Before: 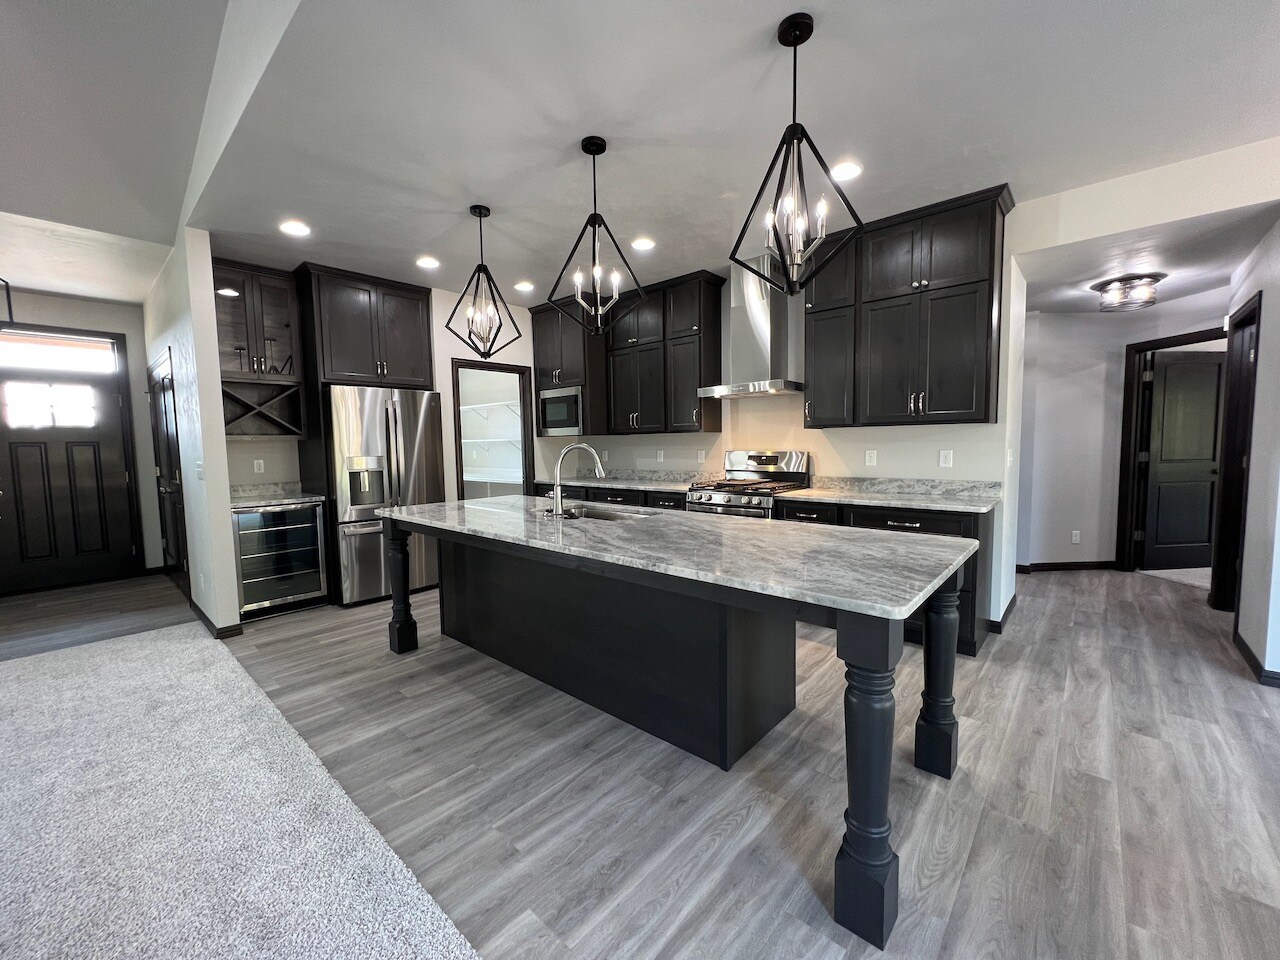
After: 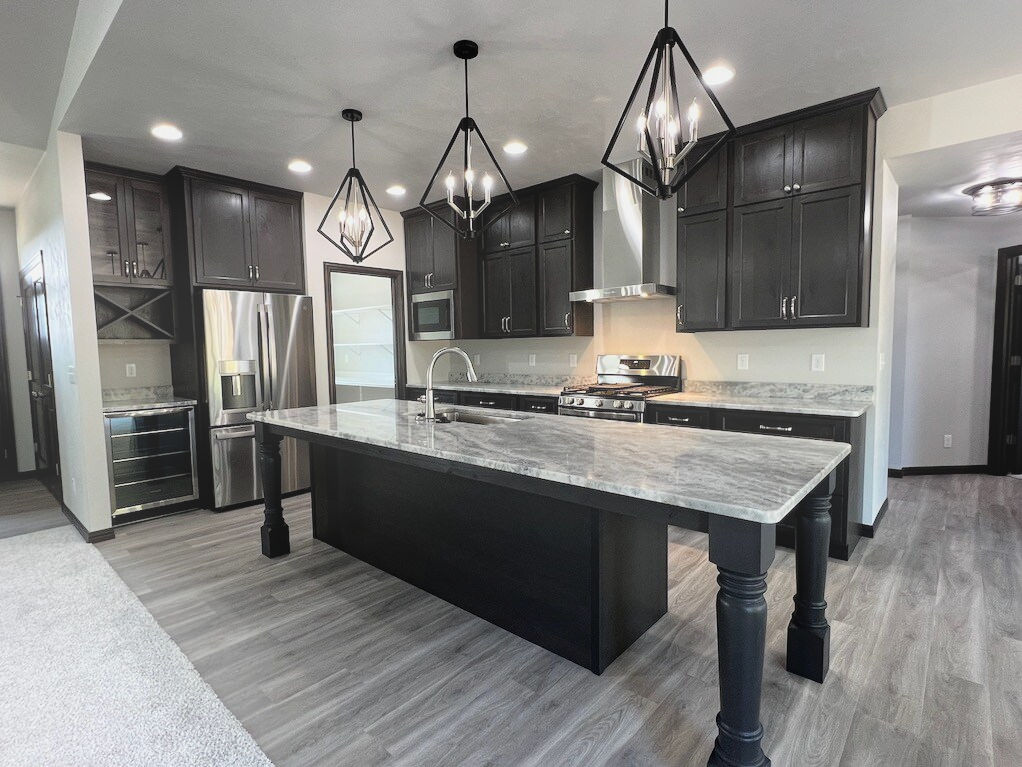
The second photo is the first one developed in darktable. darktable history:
filmic rgb: black relative exposure -9.5 EV, white relative exposure 3.02 EV, hardness 6.12
bloom: on, module defaults
crop and rotate: left 10.071%, top 10.071%, right 10.02%, bottom 10.02%
